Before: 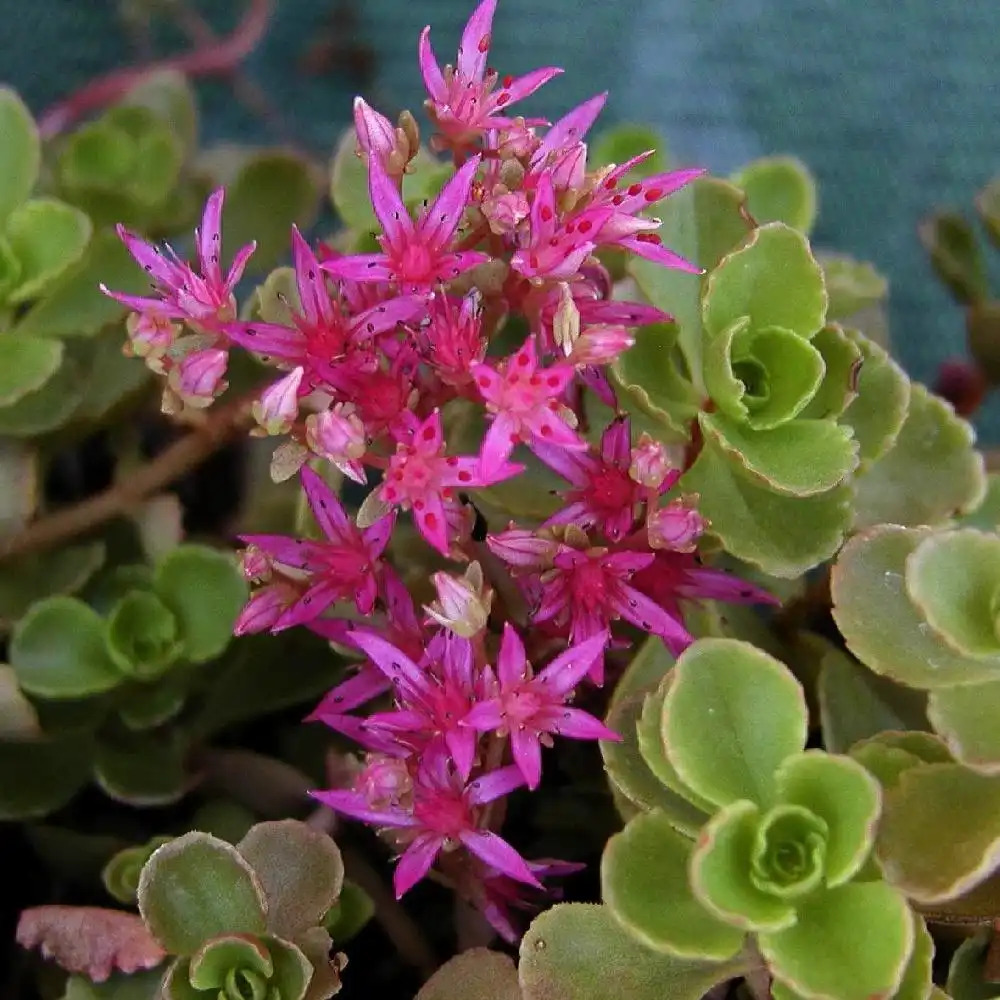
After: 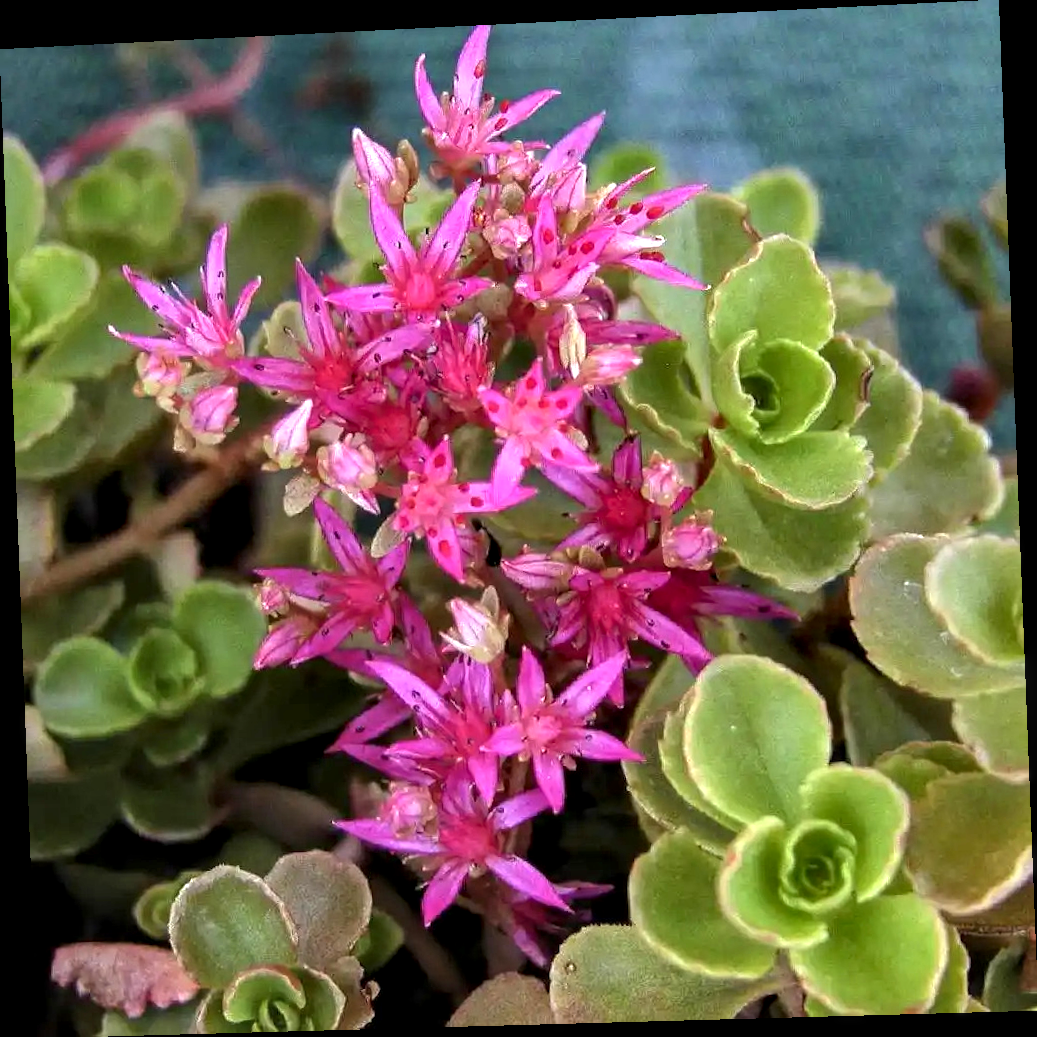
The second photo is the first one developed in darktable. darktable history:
exposure: exposure 0.566 EV, compensate highlight preservation false
rotate and perspective: rotation -2.22°, lens shift (horizontal) -0.022, automatic cropping off
local contrast: detail 142%
